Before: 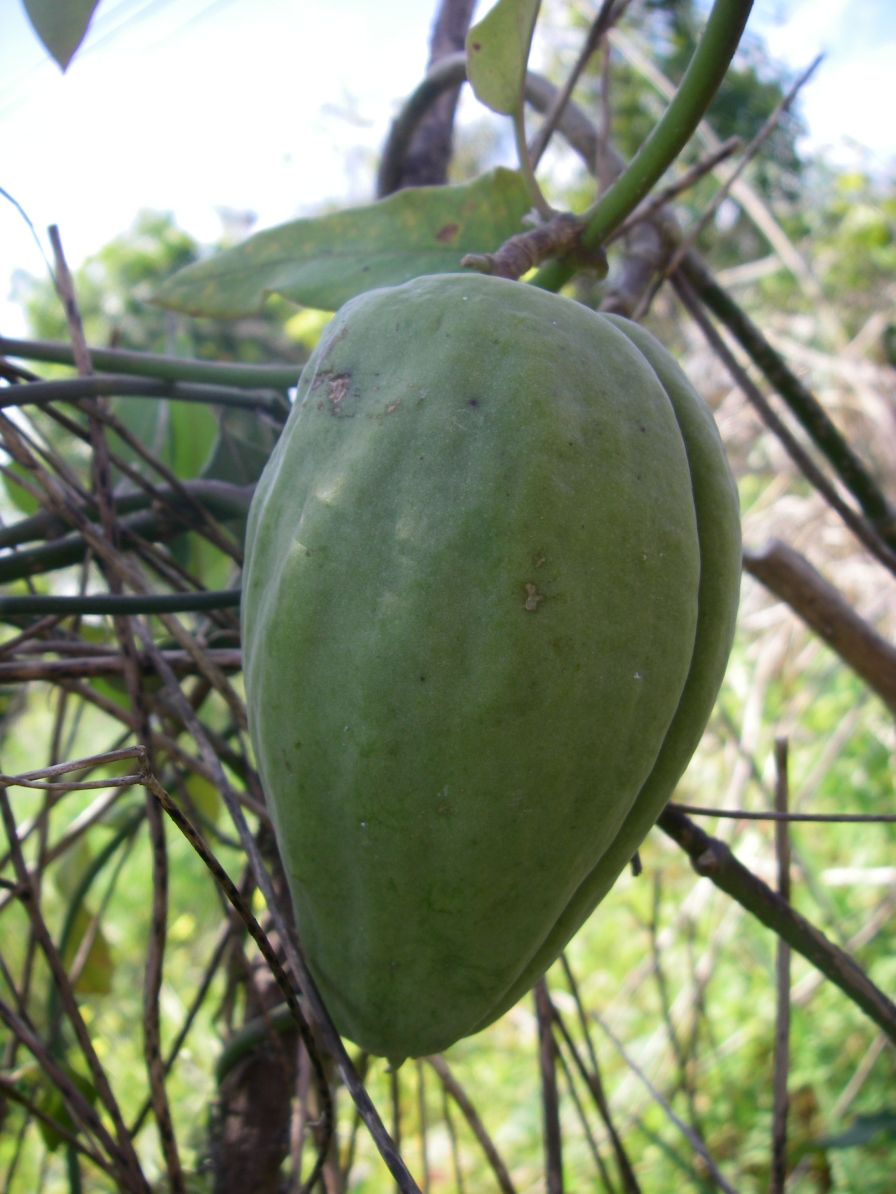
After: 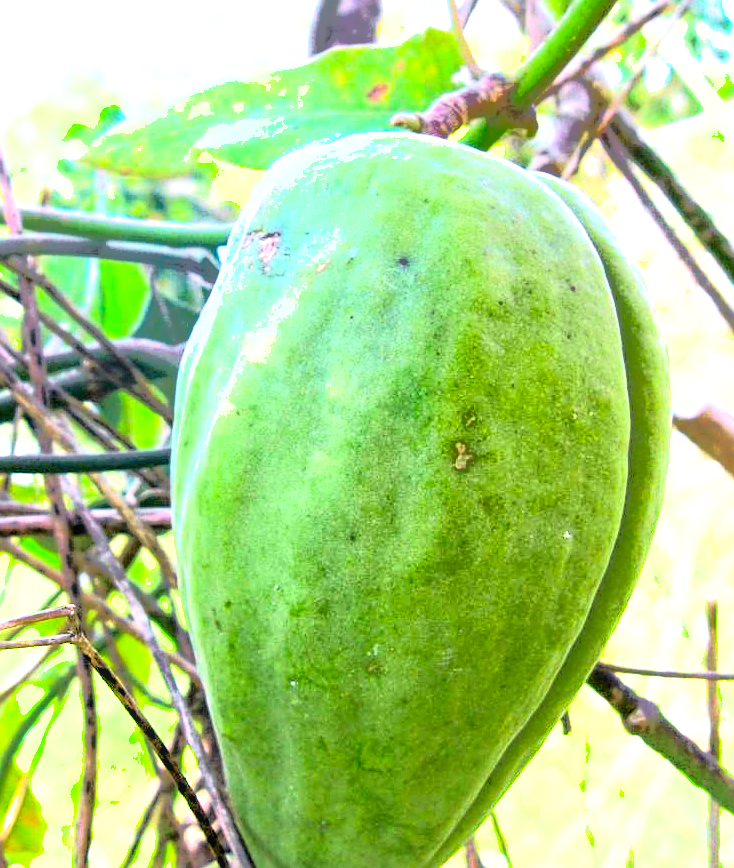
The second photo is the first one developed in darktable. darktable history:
tone curve: curves: ch0 [(0, 0.023) (0.132, 0.075) (0.251, 0.186) (0.441, 0.476) (0.662, 0.757) (0.849, 0.927) (1, 0.99)]; ch1 [(0, 0) (0.447, 0.411) (0.483, 0.469) (0.498, 0.496) (0.518, 0.514) (0.561, 0.59) (0.606, 0.659) (0.657, 0.725) (0.869, 0.916) (1, 1)]; ch2 [(0, 0) (0.307, 0.315) (0.425, 0.438) (0.483, 0.477) (0.503, 0.503) (0.526, 0.553) (0.552, 0.601) (0.615, 0.669) (0.703, 0.797) (0.985, 0.966)], color space Lab, independent channels
contrast brightness saturation: contrast 0.2, brightness 0.15, saturation 0.14
sharpen: on, module defaults
exposure: black level correction 0, exposure 1.9 EV, compensate highlight preservation false
rgb levels: levels [[0.029, 0.461, 0.922], [0, 0.5, 1], [0, 0.5, 1]]
shadows and highlights: shadows 40, highlights -60
crop: left 7.856%, top 11.836%, right 10.12%, bottom 15.387%
local contrast: highlights 99%, shadows 86%, detail 160%, midtone range 0.2
